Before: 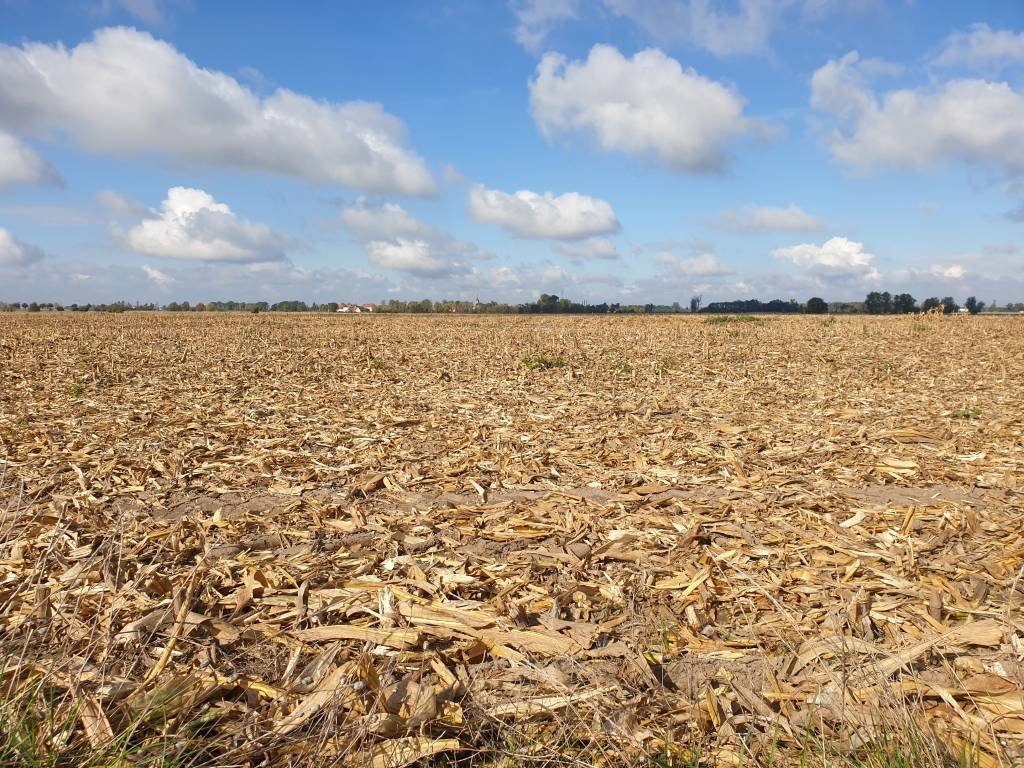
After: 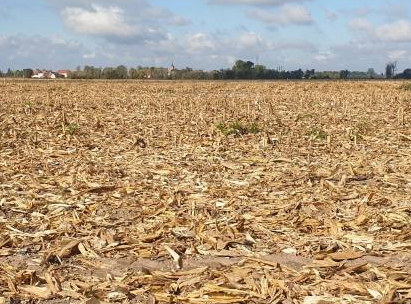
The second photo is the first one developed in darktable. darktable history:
crop: left 29.853%, top 30.5%, right 30.006%, bottom 29.79%
